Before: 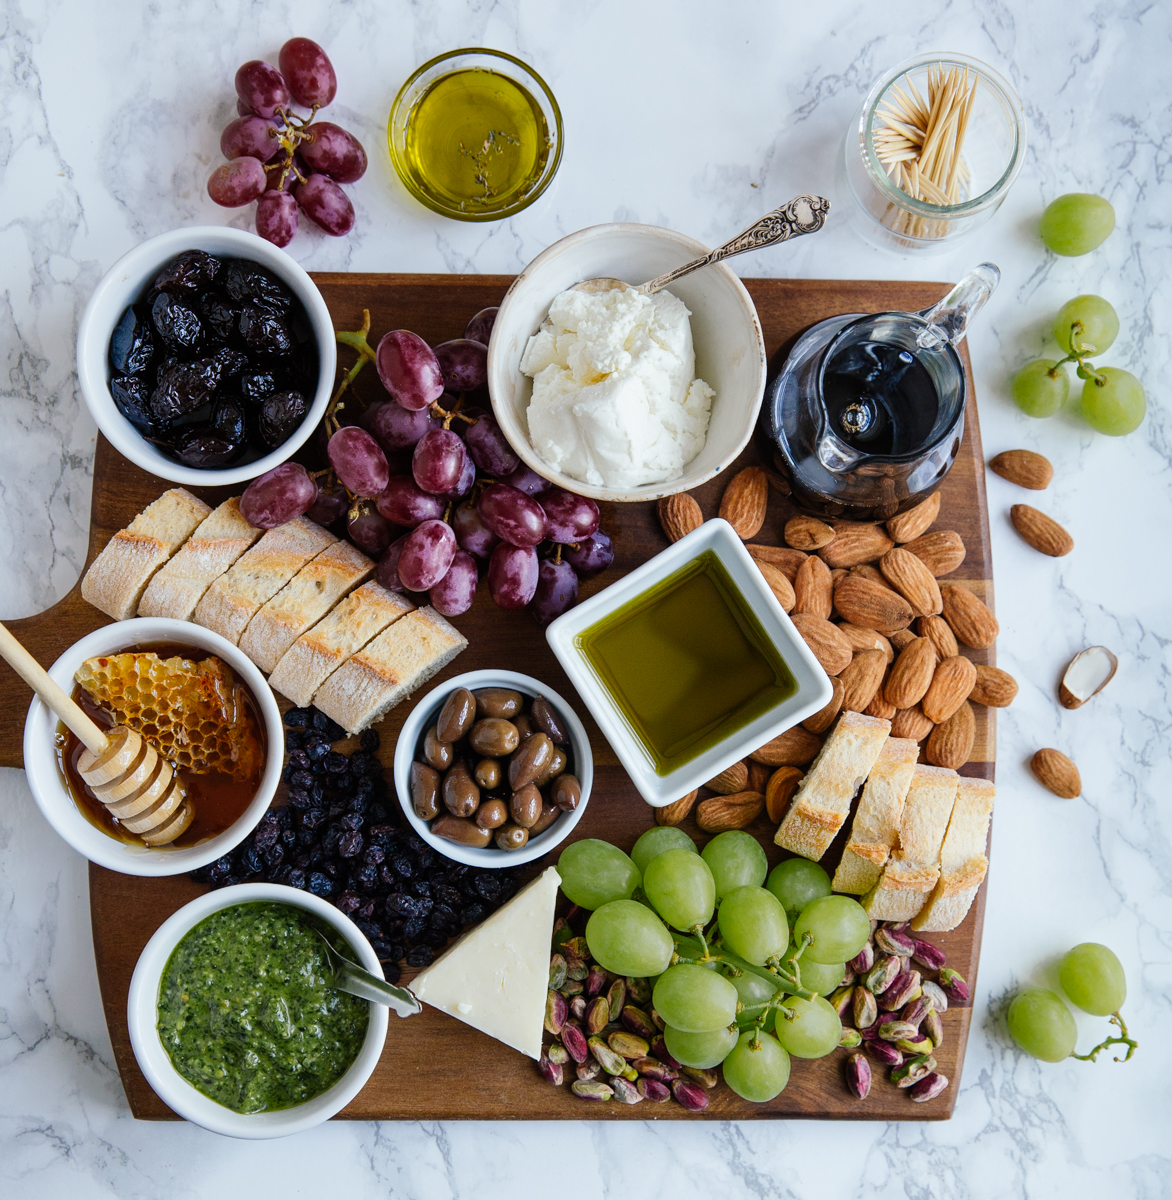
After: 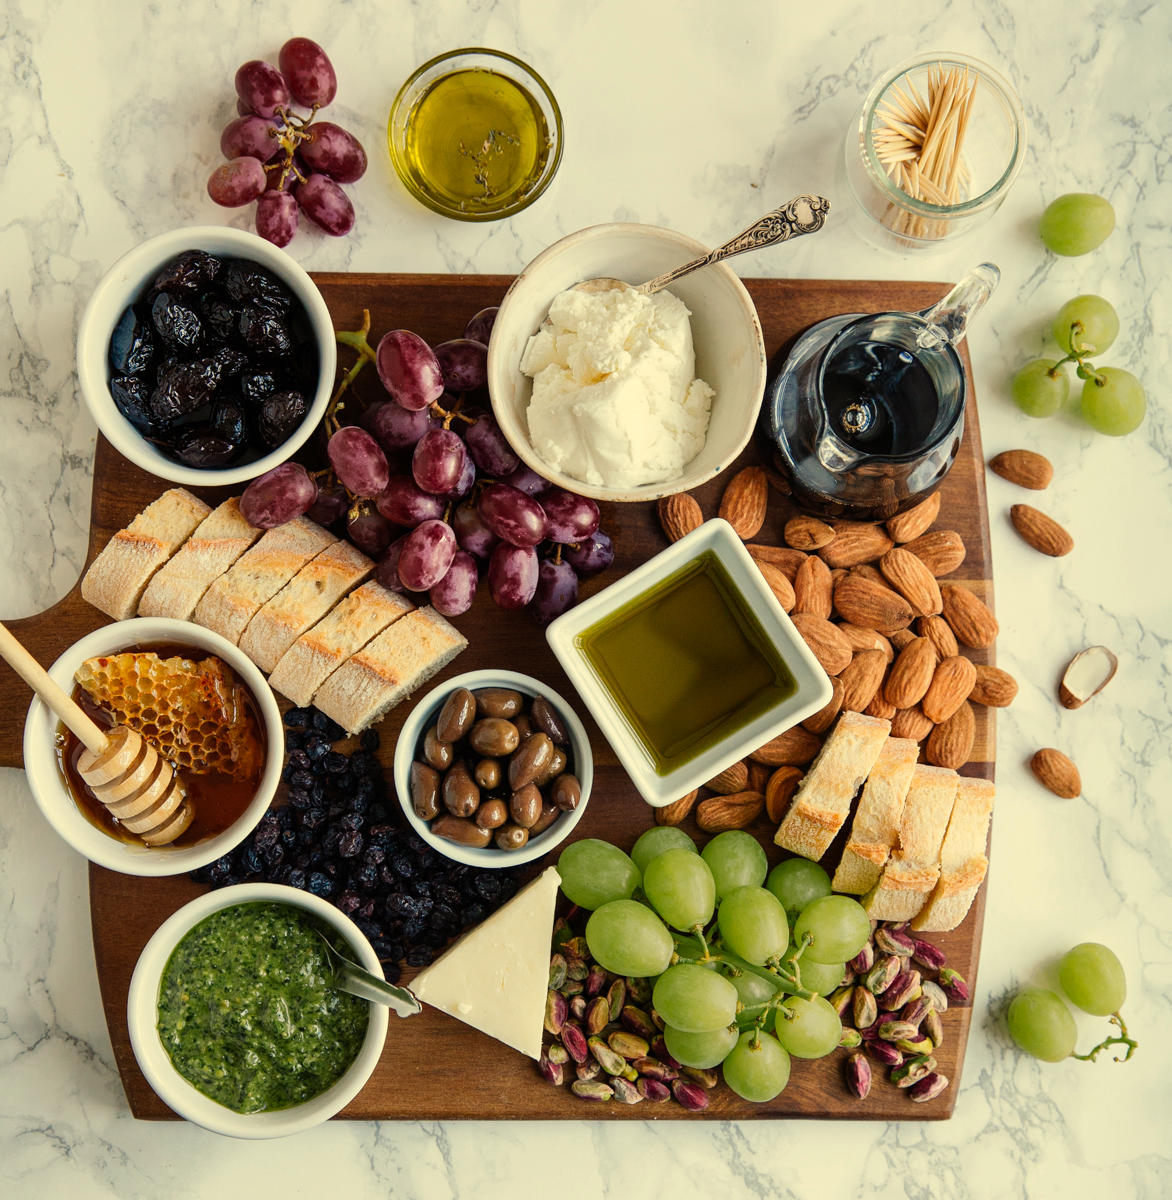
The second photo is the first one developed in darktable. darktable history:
white balance: red 1.08, blue 0.791
contrast brightness saturation: contrast 0.05
